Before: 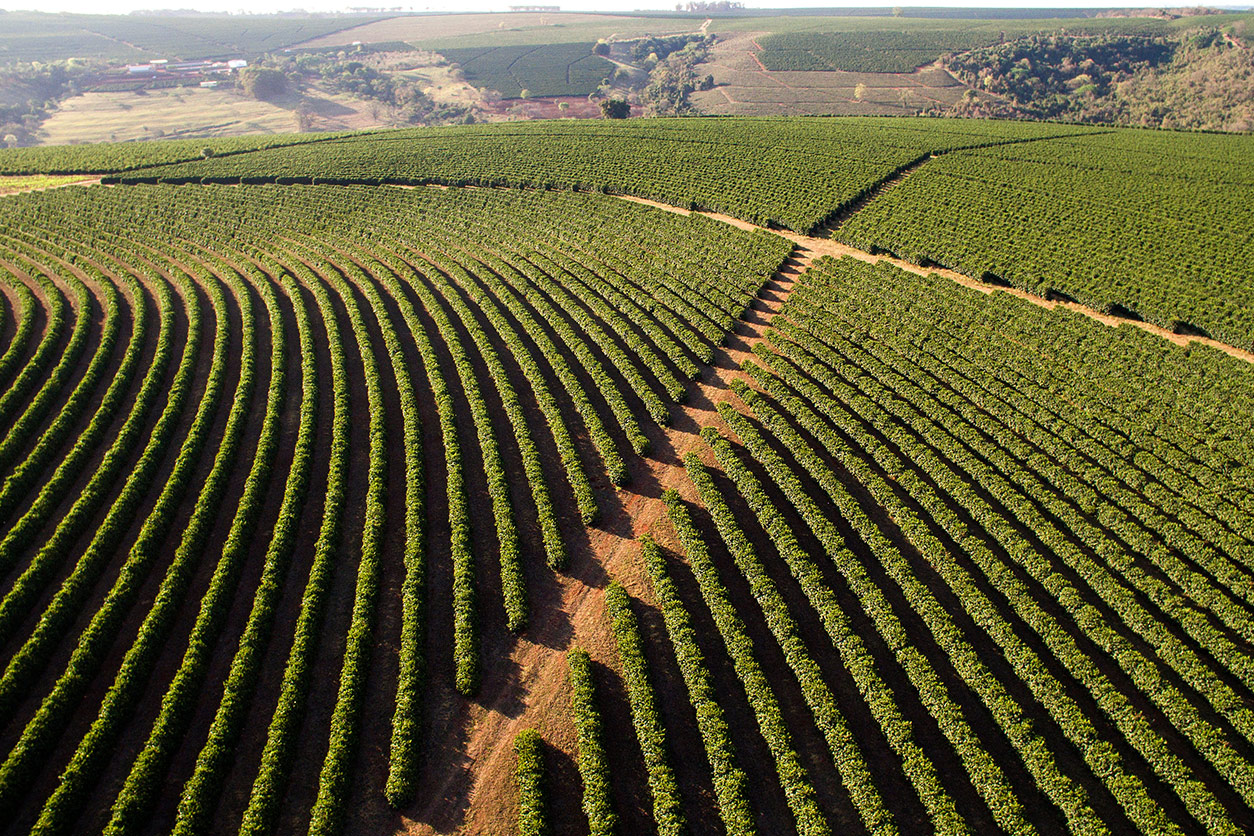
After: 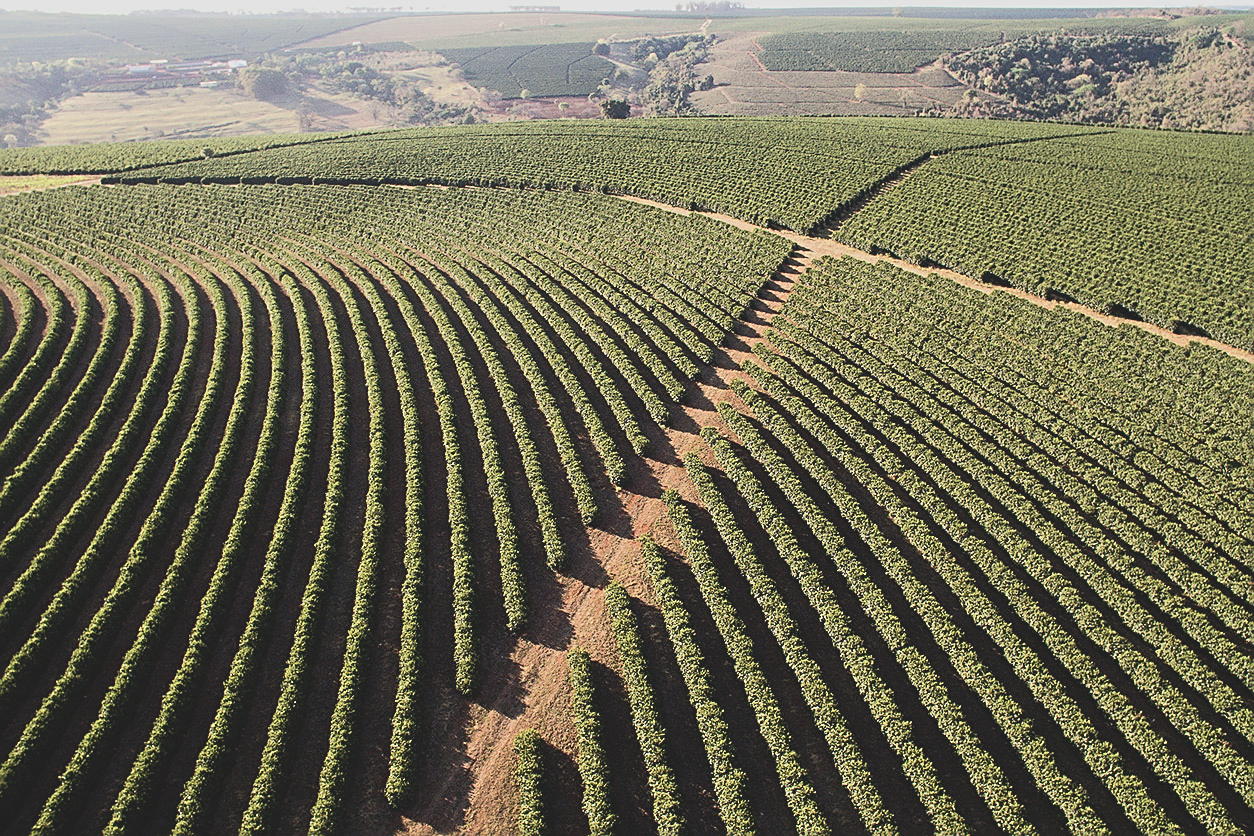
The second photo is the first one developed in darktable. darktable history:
contrast brightness saturation: contrast -0.25, saturation -0.426
tone equalizer: -8 EV 0.007 EV, -7 EV -0.022 EV, -6 EV 0.016 EV, -5 EV 0.028 EV, -4 EV 0.295 EV, -3 EV 0.622 EV, -2 EV 0.559 EV, -1 EV 0.186 EV, +0 EV 0.033 EV, edges refinement/feathering 500, mask exposure compensation -1.57 EV, preserve details no
sharpen: on, module defaults
